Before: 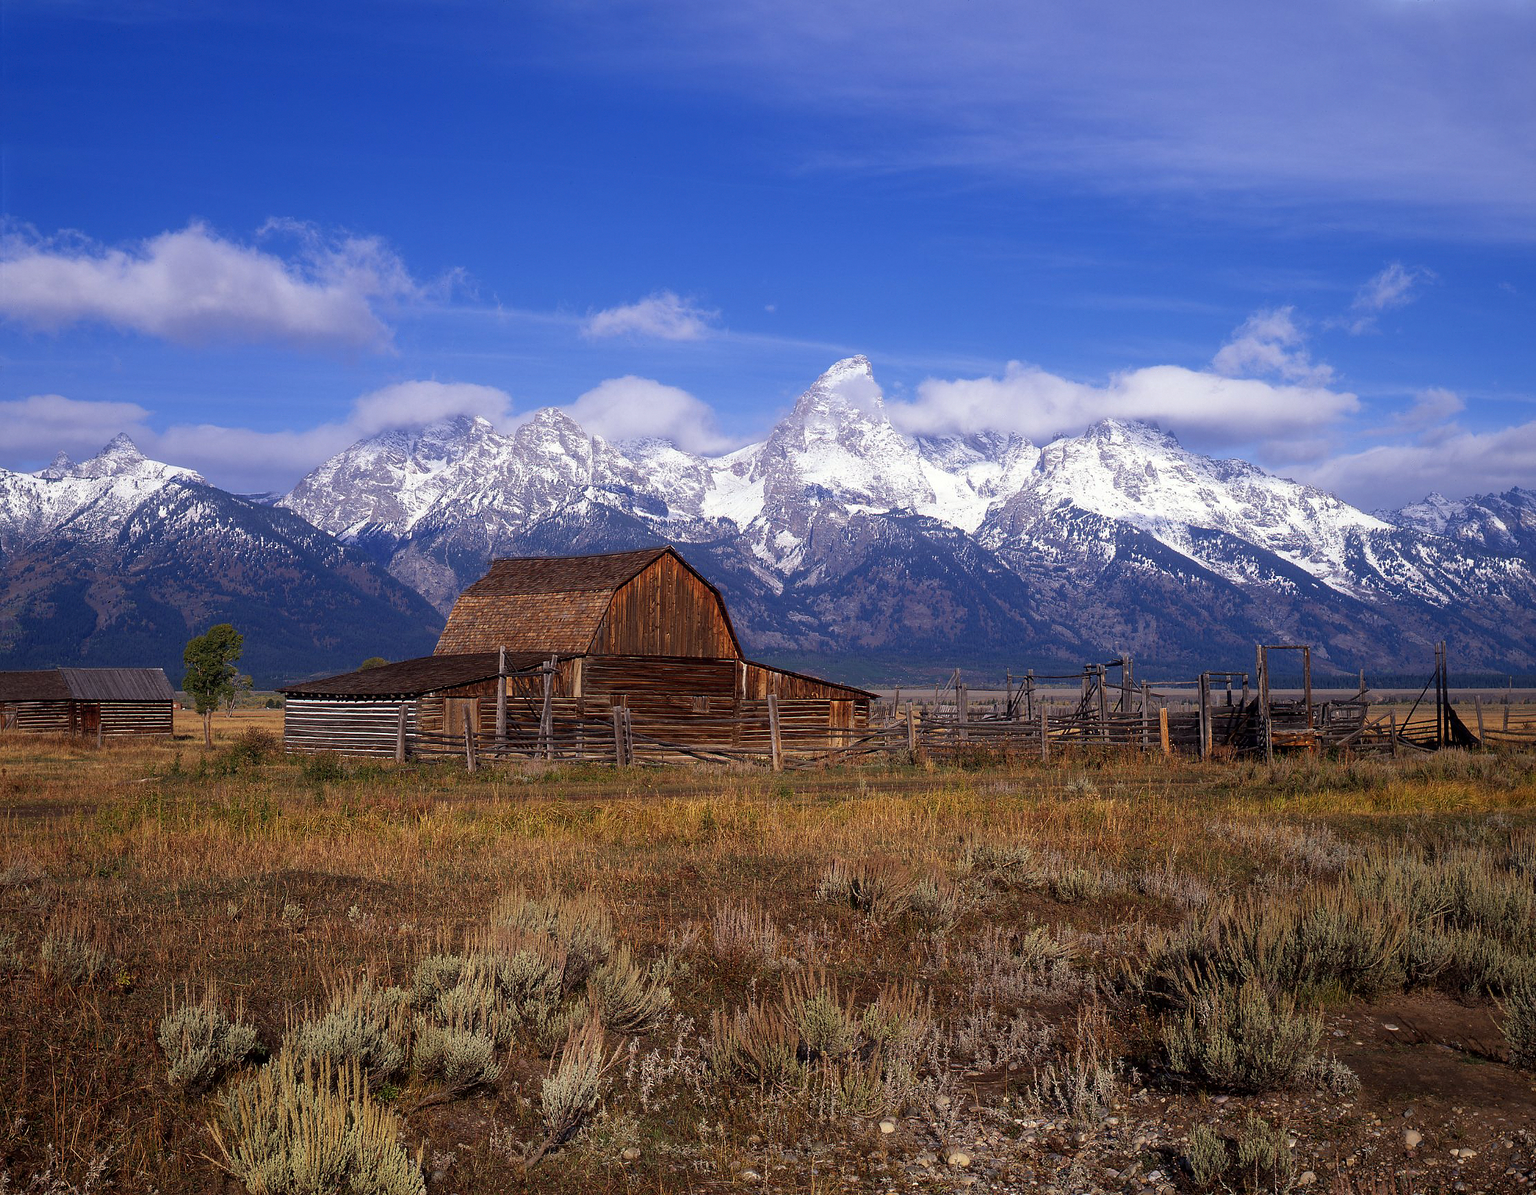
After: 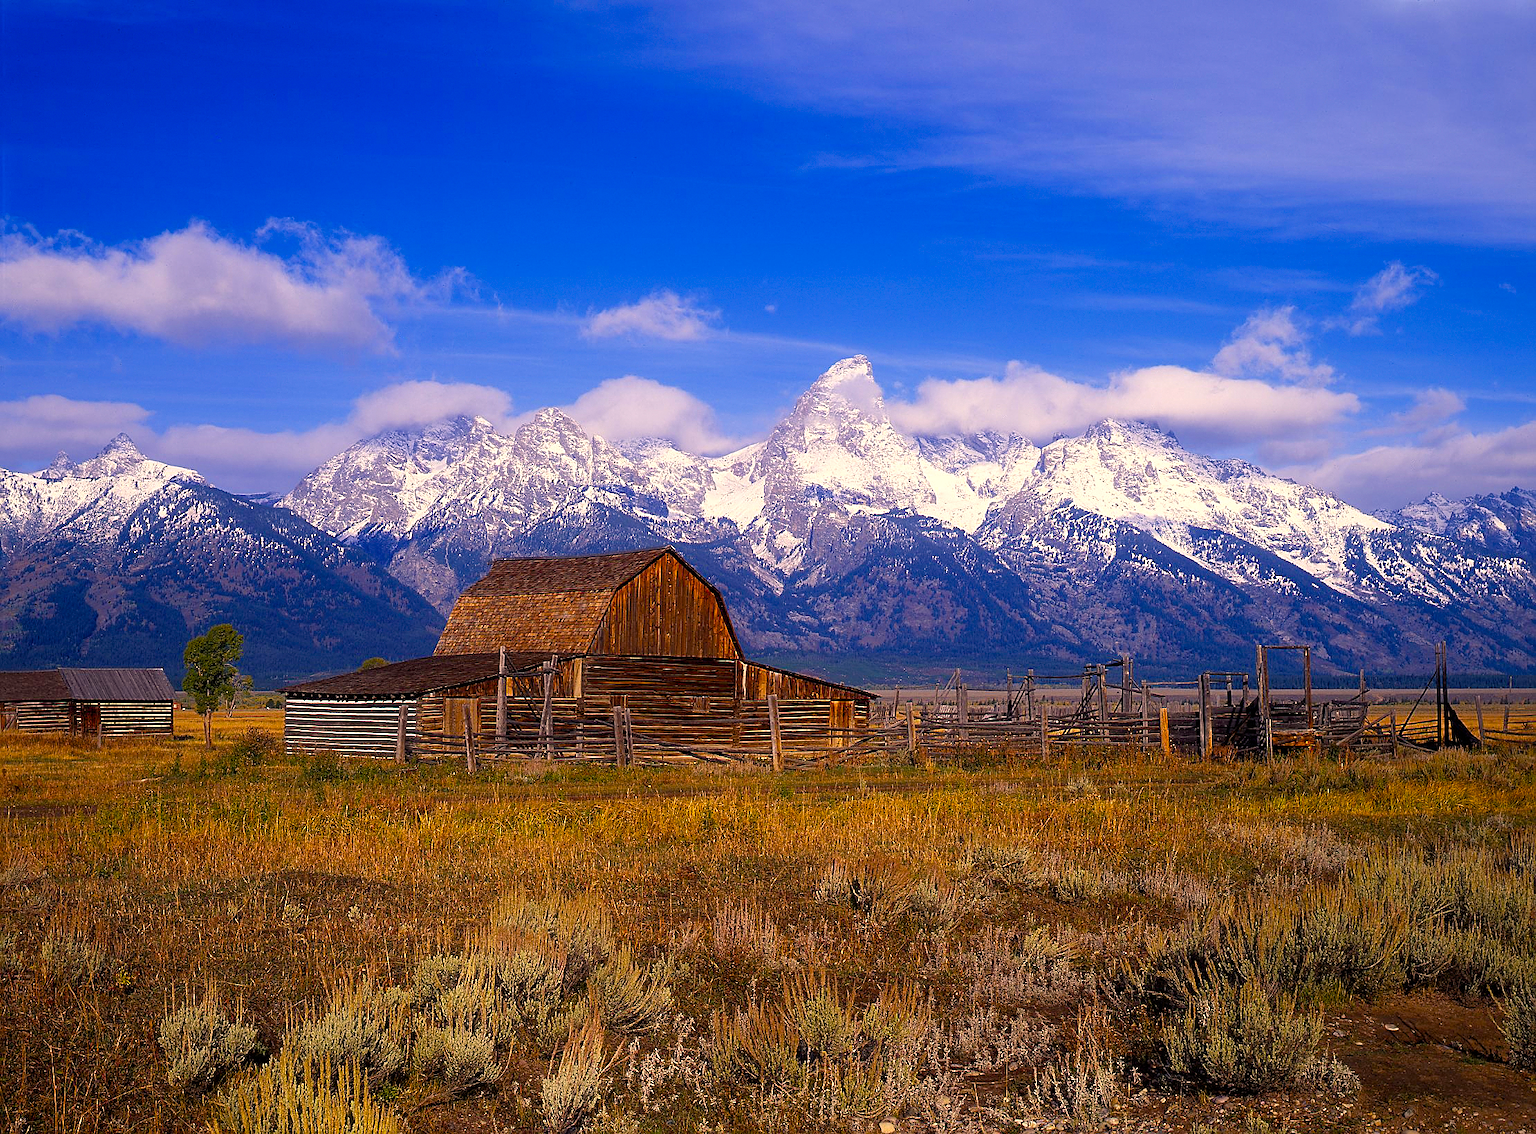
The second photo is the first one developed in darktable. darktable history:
color correction: highlights b* 2.9
exposure: exposure 0.127 EV, compensate highlight preservation false
sharpen: on, module defaults
color balance rgb: highlights gain › chroma 3.338%, highlights gain › hue 55.2°, perceptual saturation grading › global saturation 36.1%, perceptual saturation grading › shadows 35.825%
crop and rotate: top 0%, bottom 5.043%
